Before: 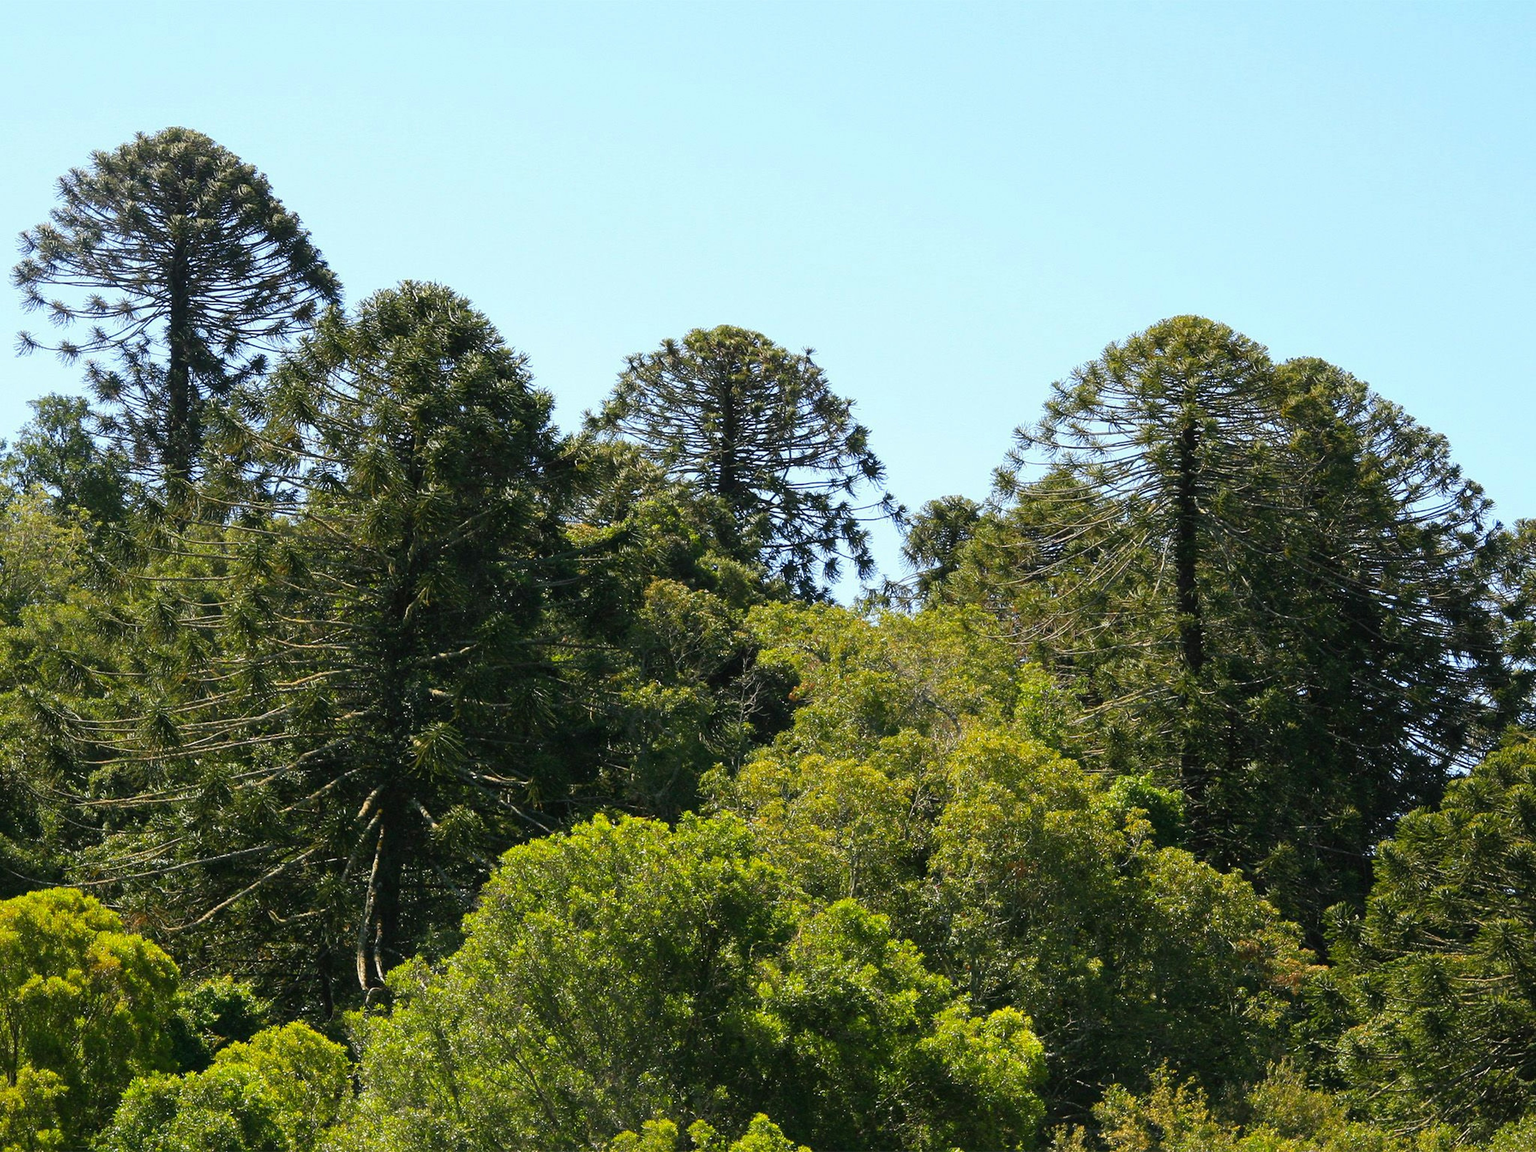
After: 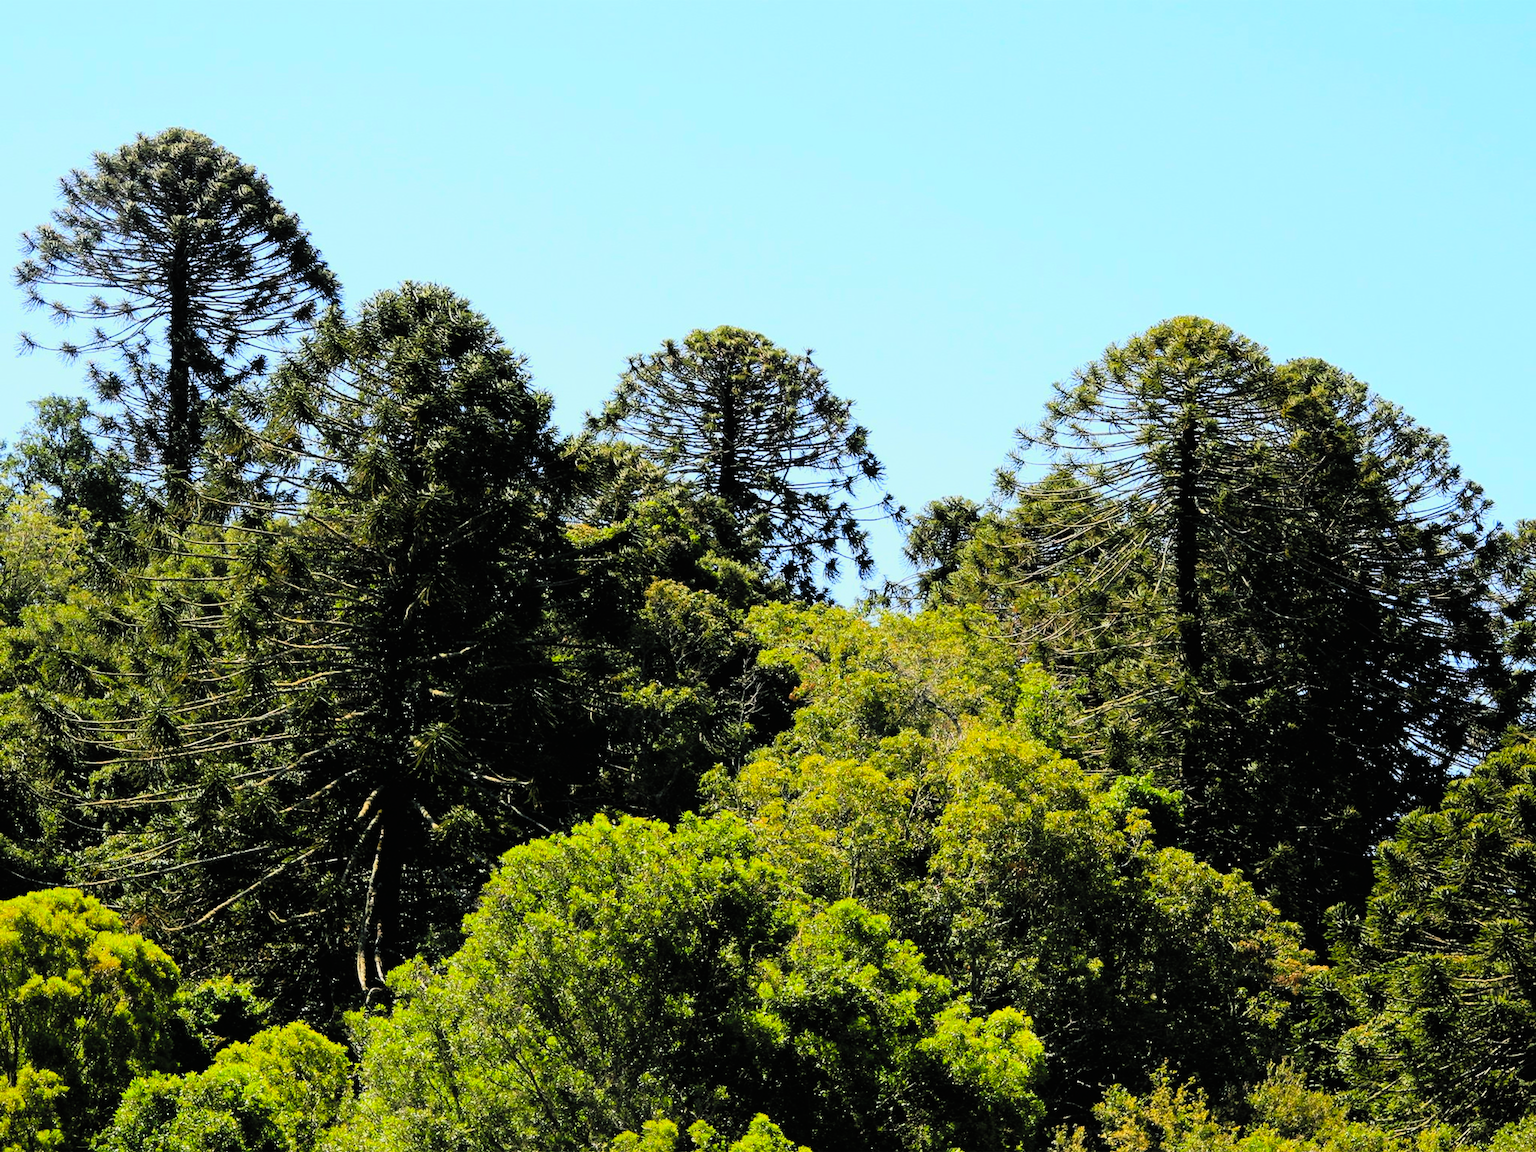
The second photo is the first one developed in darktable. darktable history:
contrast brightness saturation: contrast 0.066, brightness 0.179, saturation 0.416
filmic rgb: black relative exposure -5.09 EV, white relative exposure 3.96 EV, threshold 2.96 EV, hardness 2.88, contrast 1.505, color science v6 (2022), enable highlight reconstruction true
